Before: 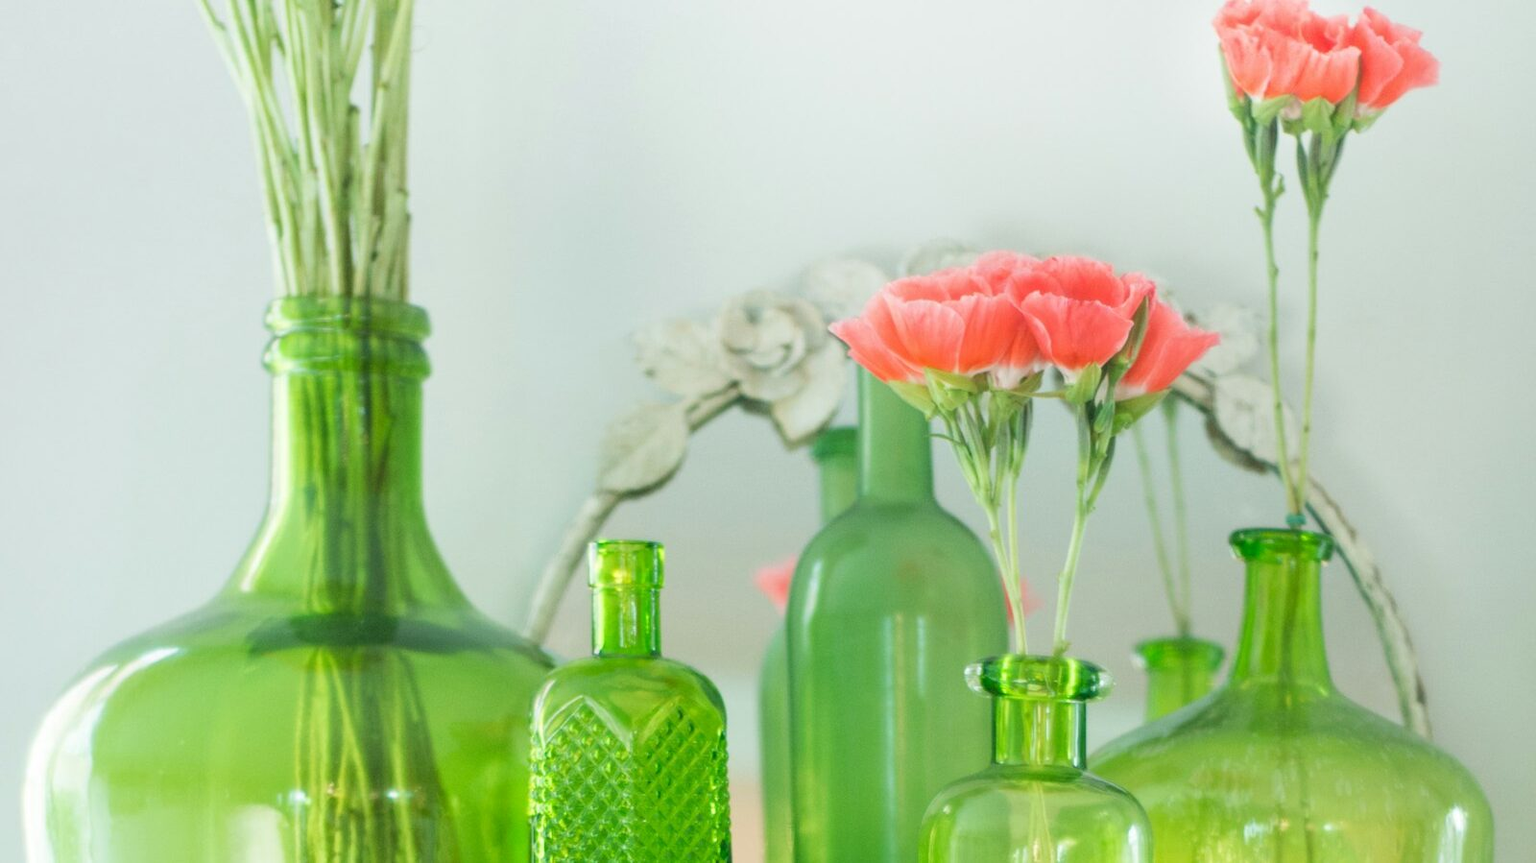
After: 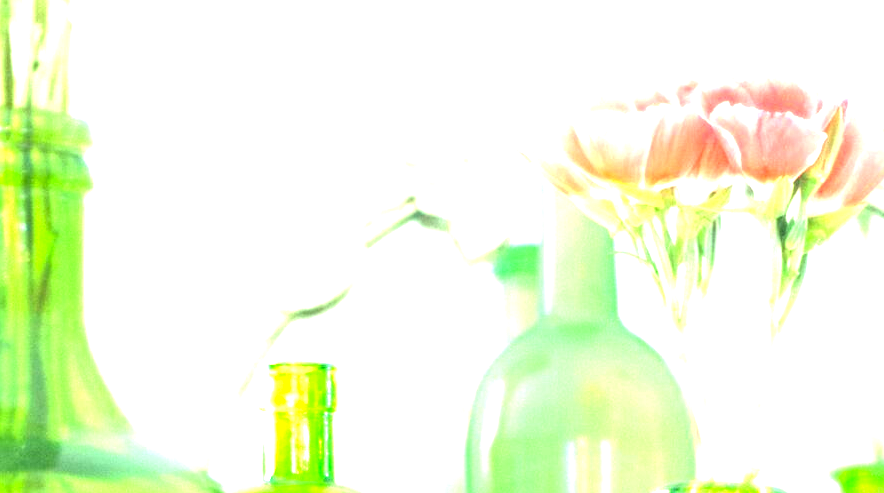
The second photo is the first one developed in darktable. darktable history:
exposure: black level correction 0, exposure 0.302 EV, compensate highlight preservation false
crop and rotate: left 22.169%, top 22.539%, right 22.571%, bottom 22.574%
tone equalizer: -8 EV -0.785 EV, -7 EV -0.689 EV, -6 EV -0.637 EV, -5 EV -0.411 EV, -3 EV 0.39 EV, -2 EV 0.6 EV, -1 EV 0.683 EV, +0 EV 0.755 EV
levels: levels [0, 0.352, 0.703]
